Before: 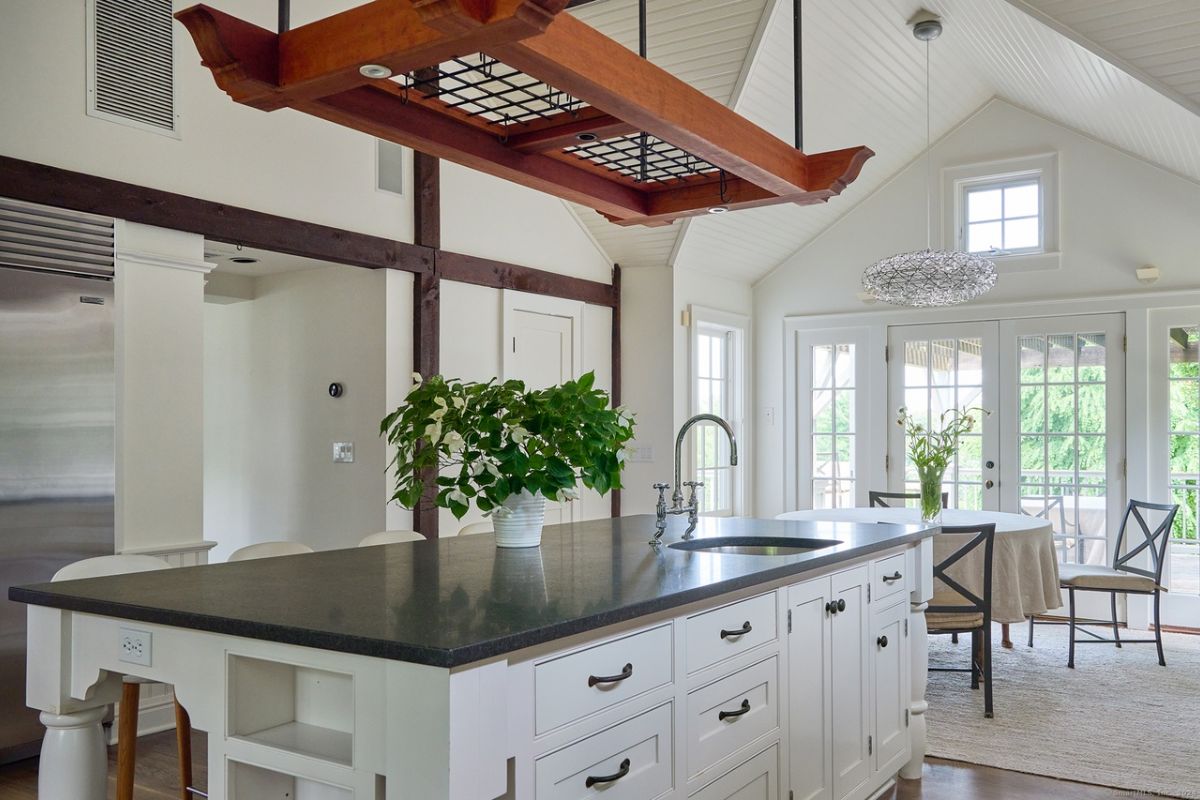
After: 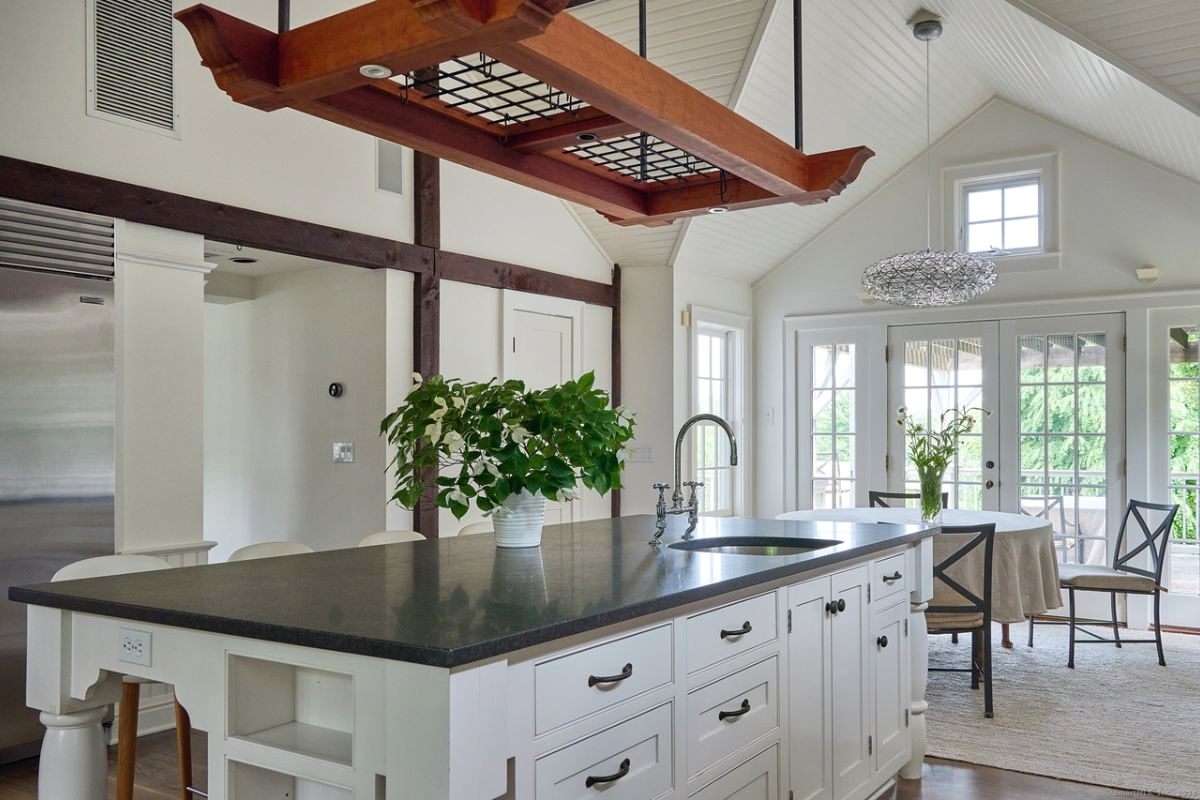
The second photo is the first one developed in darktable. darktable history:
contrast brightness saturation: saturation -0.056
shadows and highlights: shadows 12.65, white point adjustment 1.12, soften with gaussian
